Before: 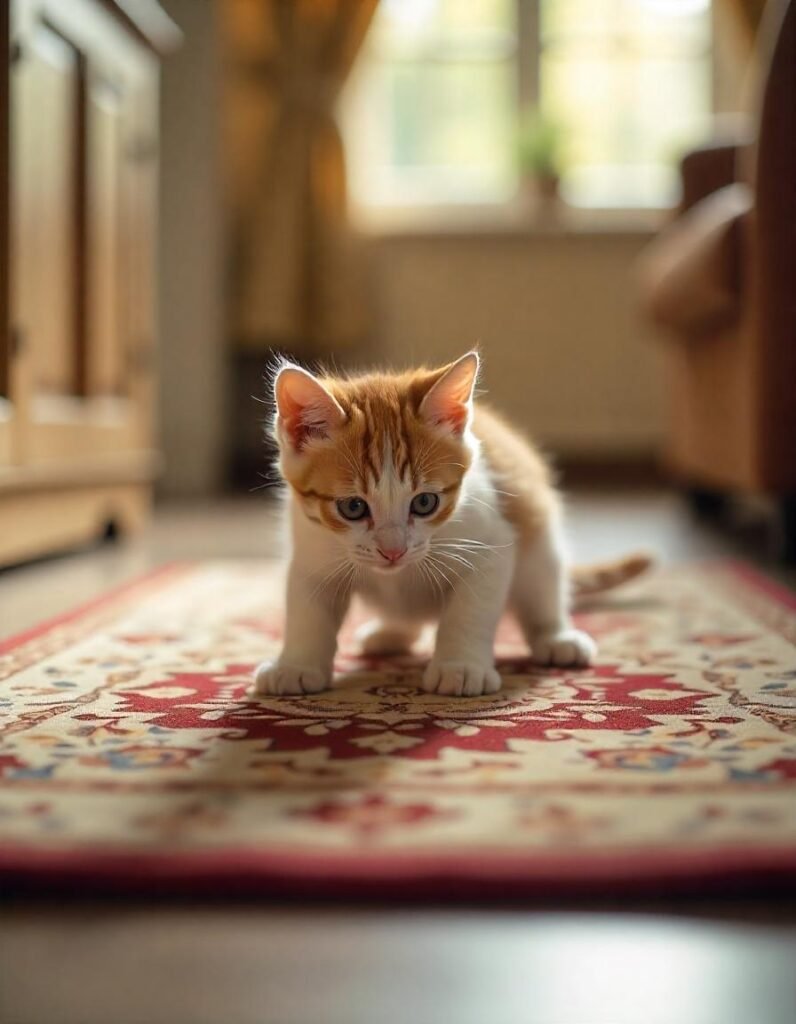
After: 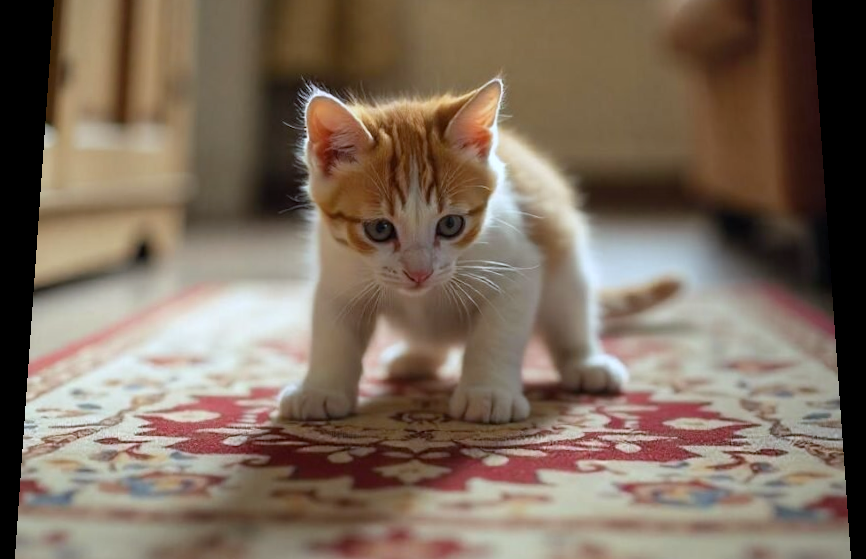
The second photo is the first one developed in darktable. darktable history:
white balance: red 0.924, blue 1.095
rotate and perspective: rotation 0.128°, lens shift (vertical) -0.181, lens shift (horizontal) -0.044, shear 0.001, automatic cropping off
crop and rotate: top 23.043%, bottom 23.437%
